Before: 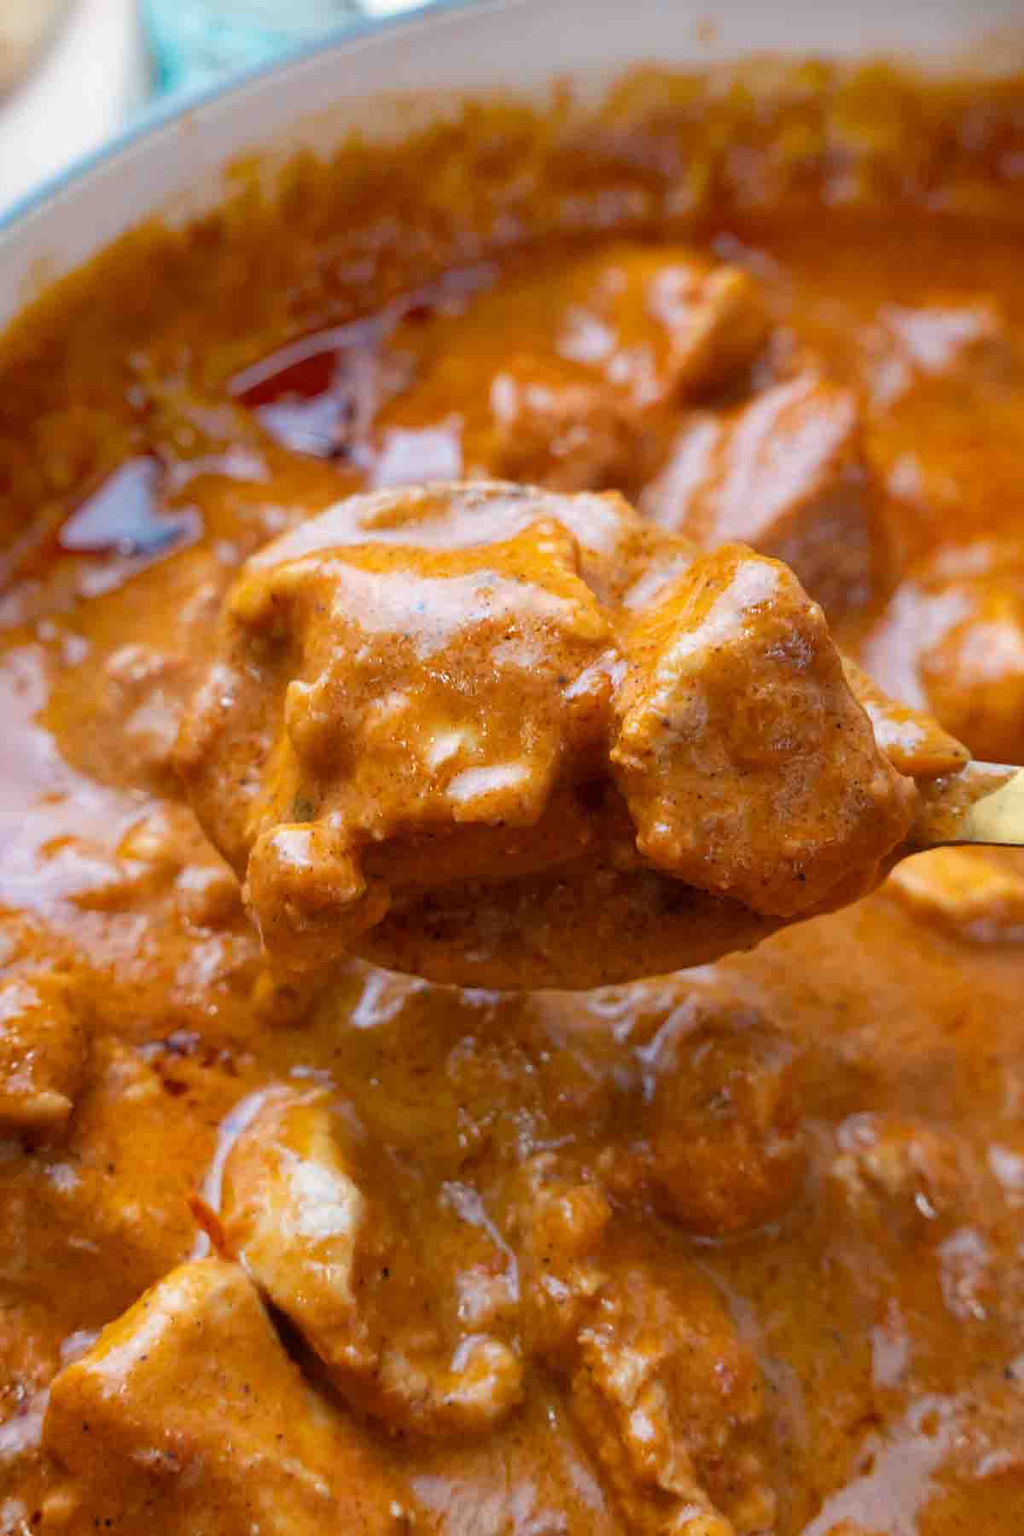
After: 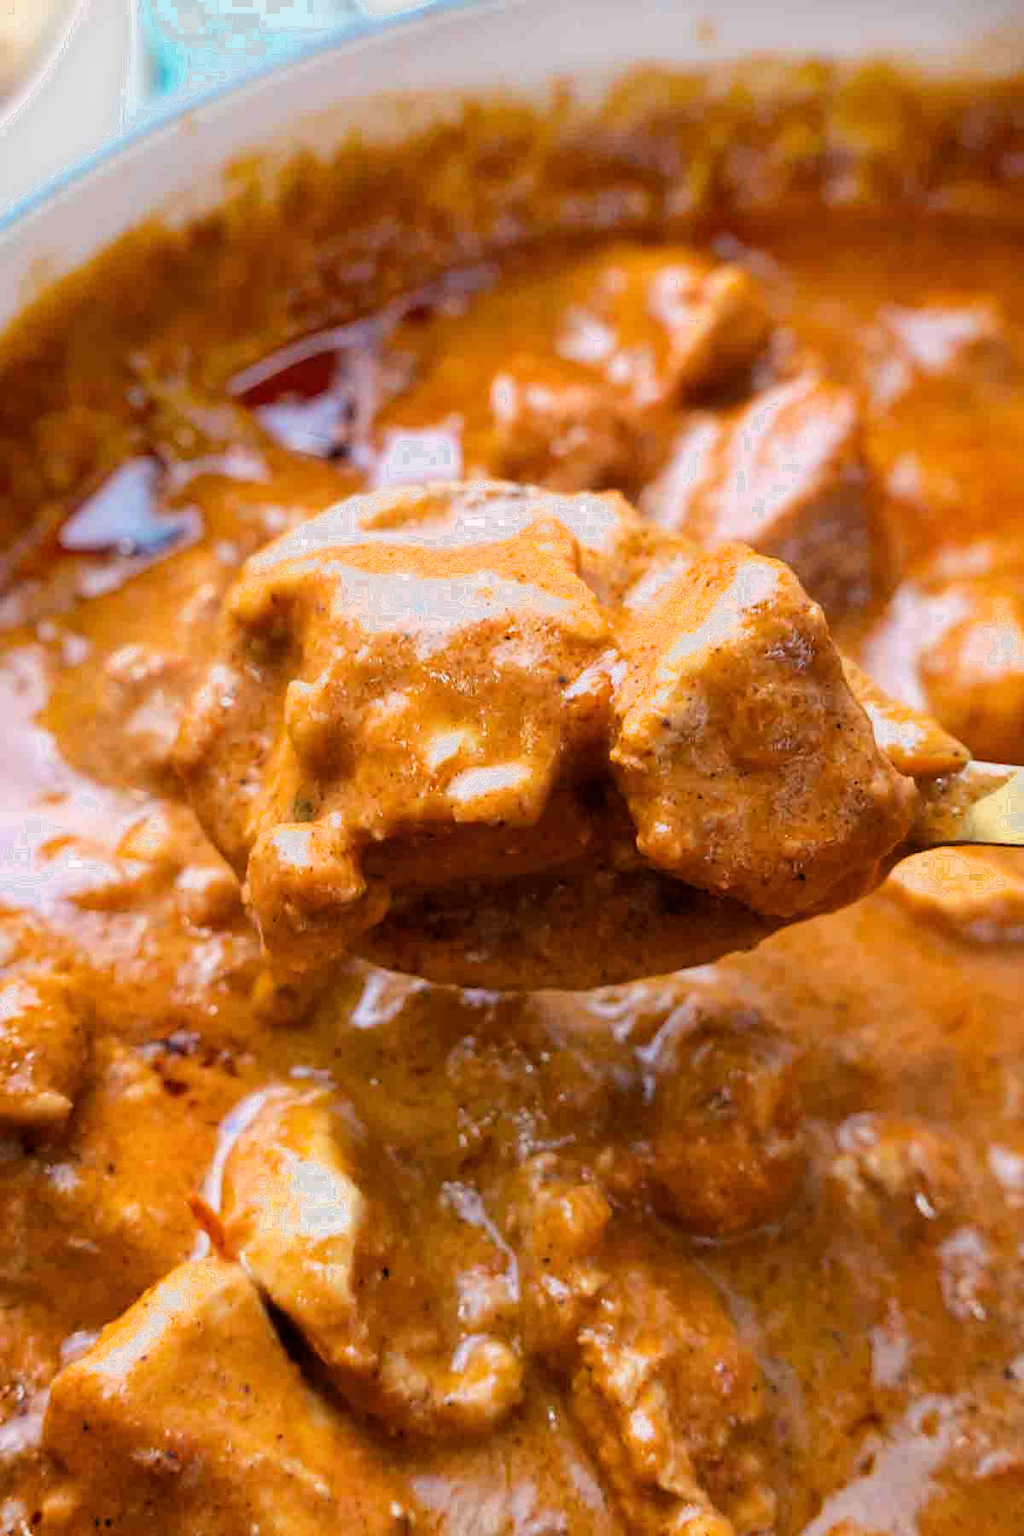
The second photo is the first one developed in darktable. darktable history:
exposure: exposure 0.129 EV, compensate exposure bias true, compensate highlight preservation false
filmic rgb: middle gray luminance 18.23%, black relative exposure -11.59 EV, white relative exposure 2.59 EV, threshold 5.94 EV, target black luminance 0%, hardness 8.36, latitude 99%, contrast 1.081, shadows ↔ highlights balance 0.517%, enable highlight reconstruction true
tone equalizer: -8 EV -0.445 EV, -7 EV -0.404 EV, -6 EV -0.3 EV, -5 EV -0.212 EV, -3 EV 0.24 EV, -2 EV 0.304 EV, -1 EV 0.414 EV, +0 EV 0.418 EV, edges refinement/feathering 500, mask exposure compensation -1.57 EV, preserve details no
